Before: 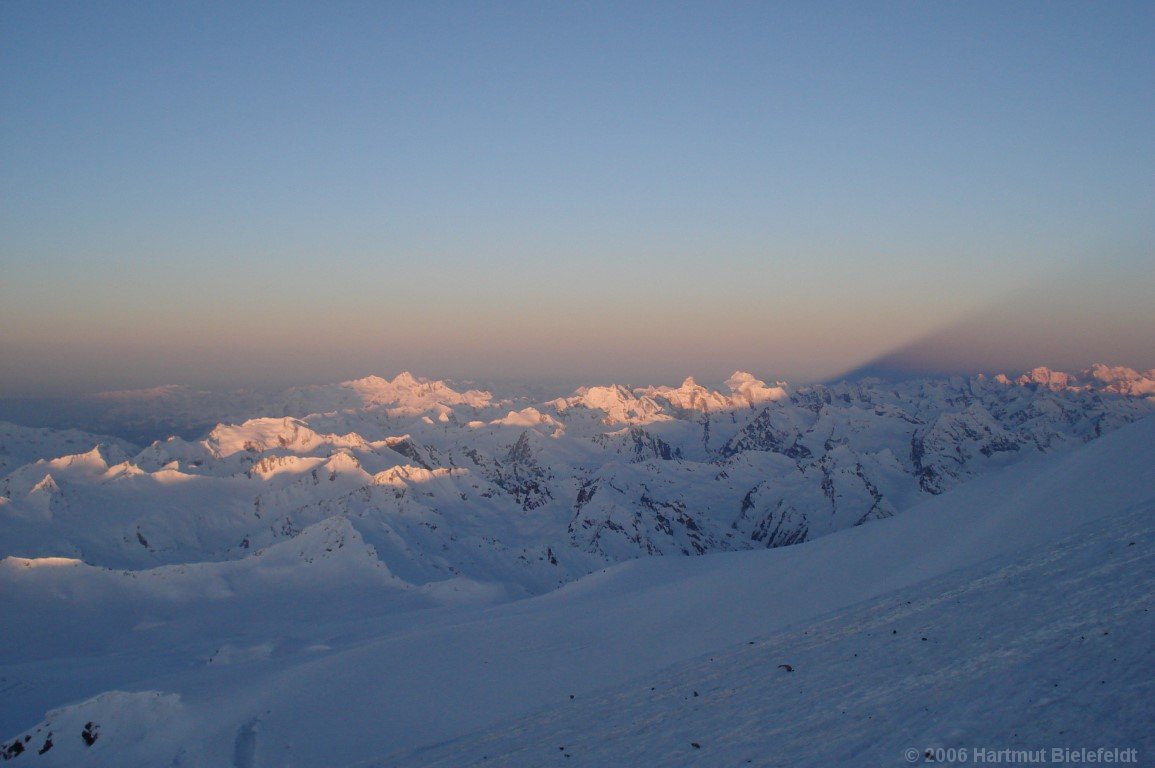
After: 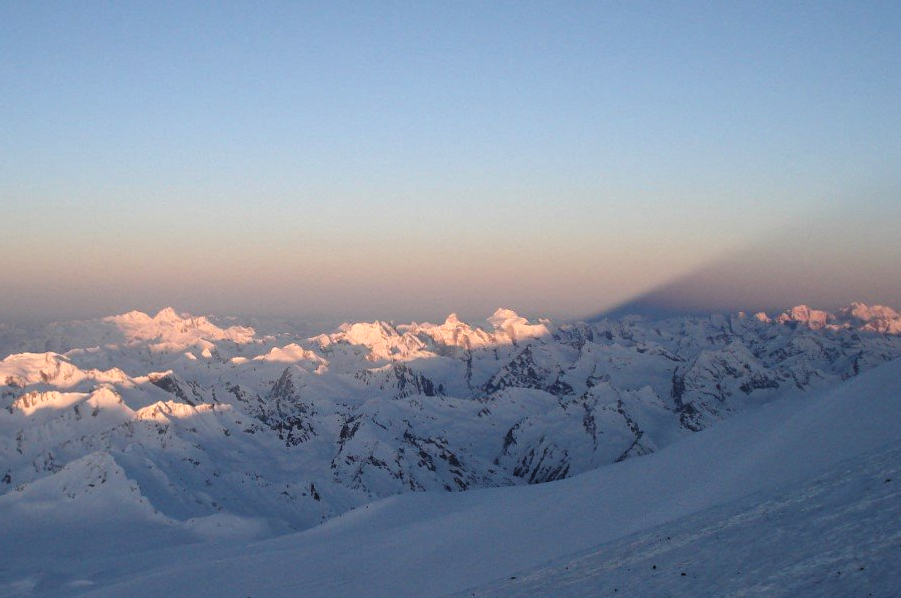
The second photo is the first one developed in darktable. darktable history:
levels: levels [0.052, 0.496, 0.908]
exposure: exposure 0.29 EV, compensate highlight preservation false
rotate and perspective: rotation 0.174°, lens shift (vertical) 0.013, lens shift (horizontal) 0.019, shear 0.001, automatic cropping original format, crop left 0.007, crop right 0.991, crop top 0.016, crop bottom 0.997
crop and rotate: left 20.74%, top 7.912%, right 0.375%, bottom 13.378%
